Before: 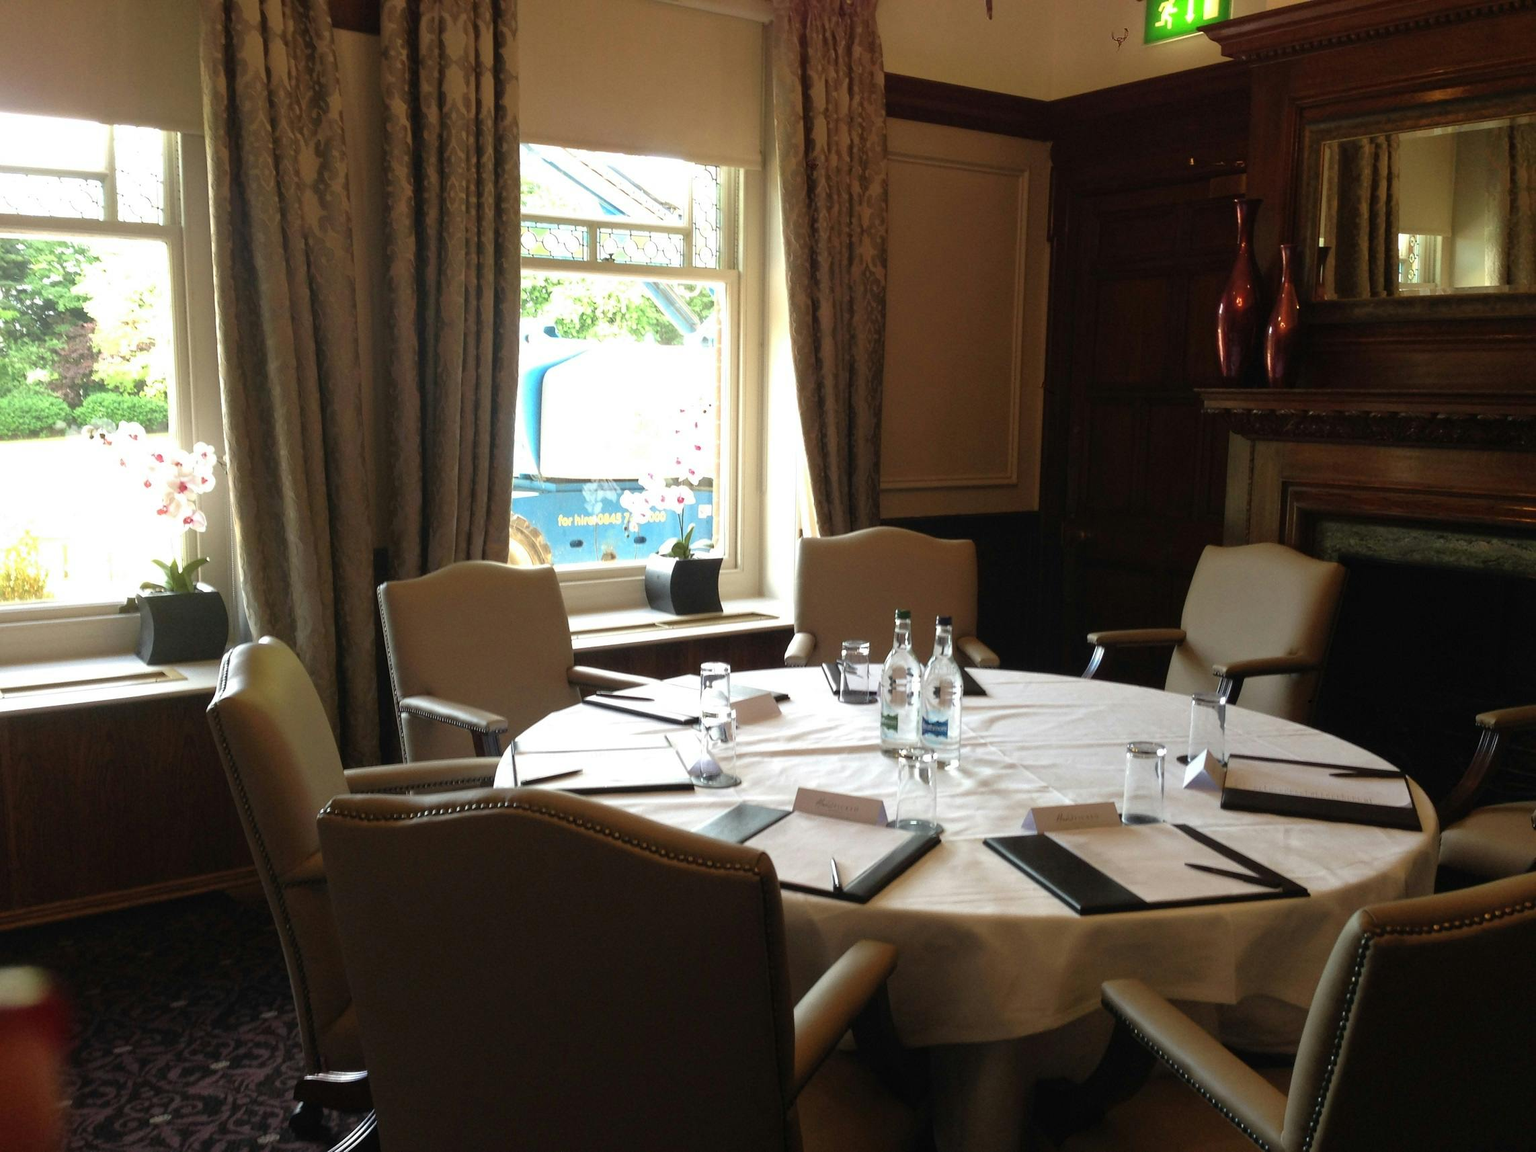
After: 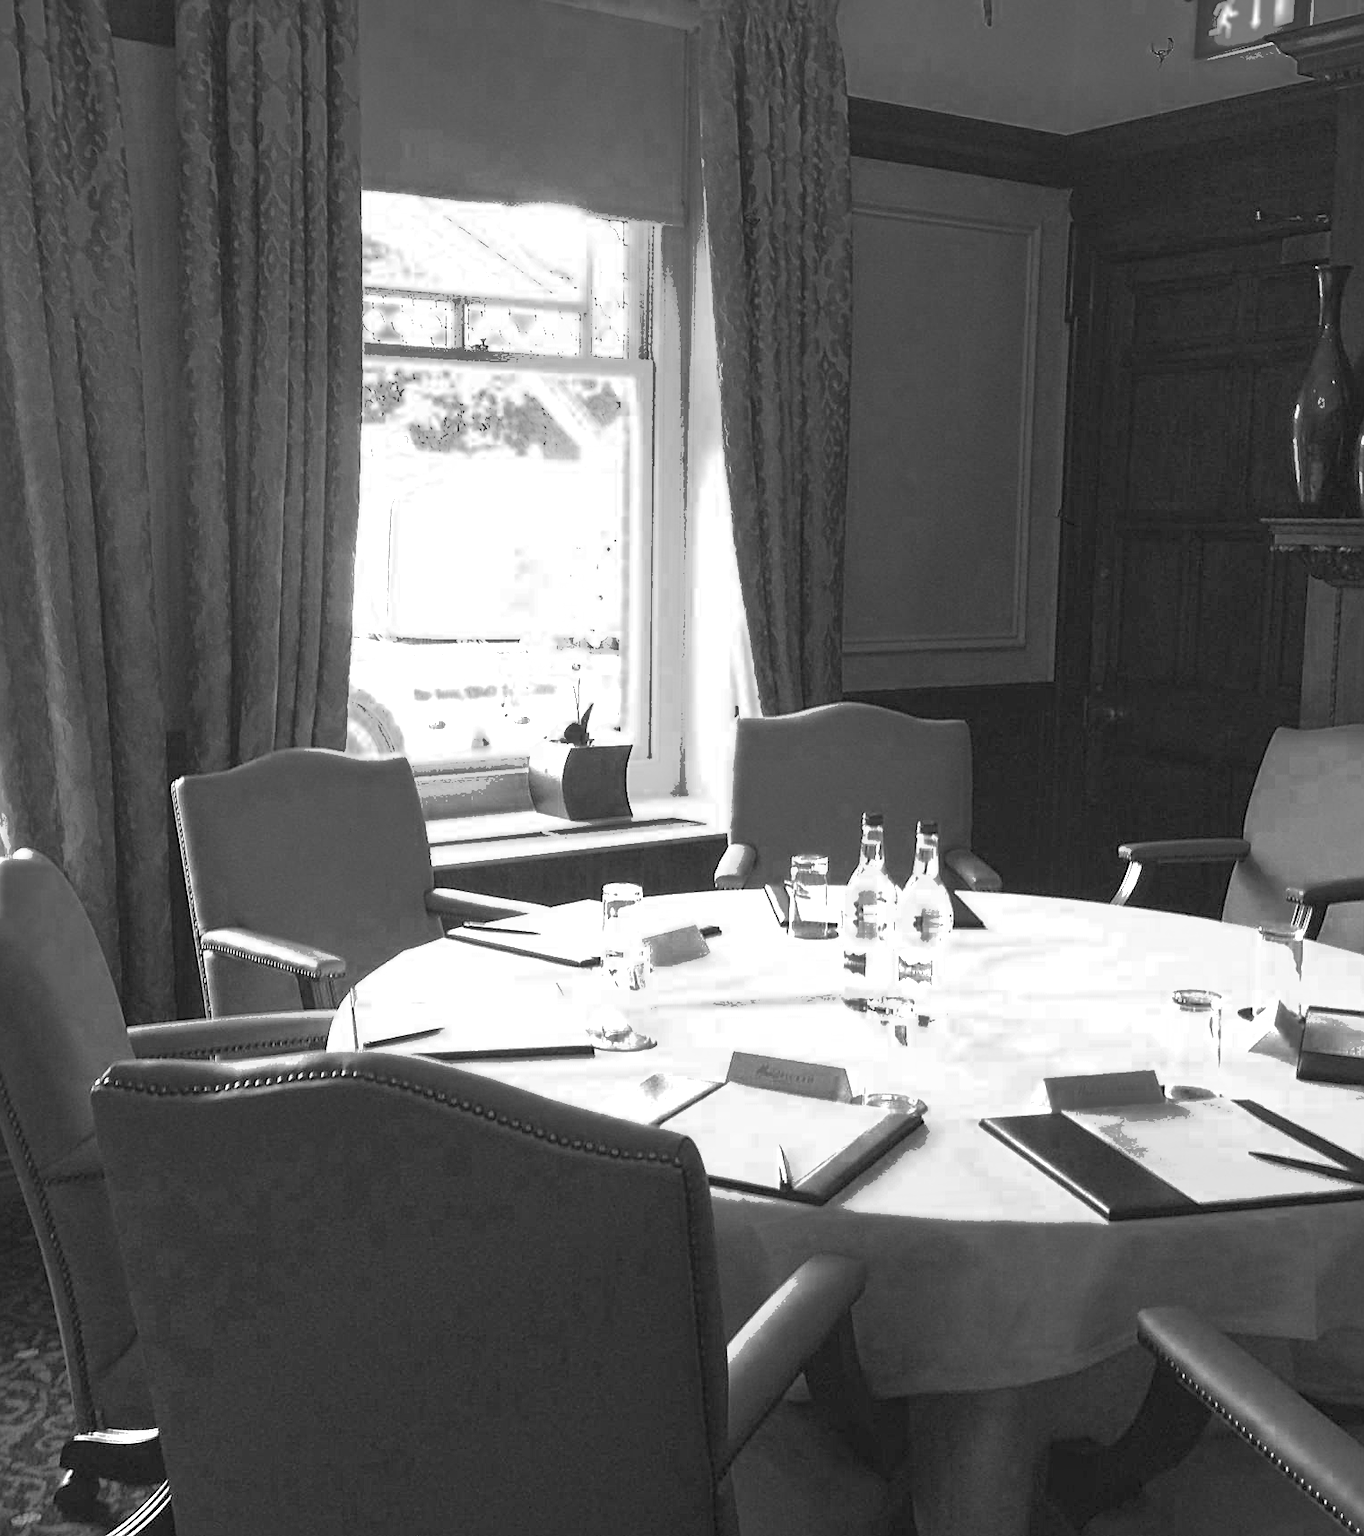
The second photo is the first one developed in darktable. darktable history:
color zones: curves: ch0 [(0.287, 0.048) (0.493, 0.484) (0.737, 0.816)]; ch1 [(0, 0) (0.143, 0) (0.286, 0) (0.429, 0) (0.571, 0) (0.714, 0) (0.857, 0)]
sharpen: on, module defaults
exposure: black level correction 0, exposure 1.741 EV, compensate exposure bias true, compensate highlight preservation false
crop and rotate: left 16.193%, right 17.176%
shadows and highlights: on, module defaults
contrast equalizer: y [[0.5 ×6], [0.5 ×6], [0.5, 0.5, 0.501, 0.545, 0.707, 0.863], [0 ×6], [0 ×6]]
